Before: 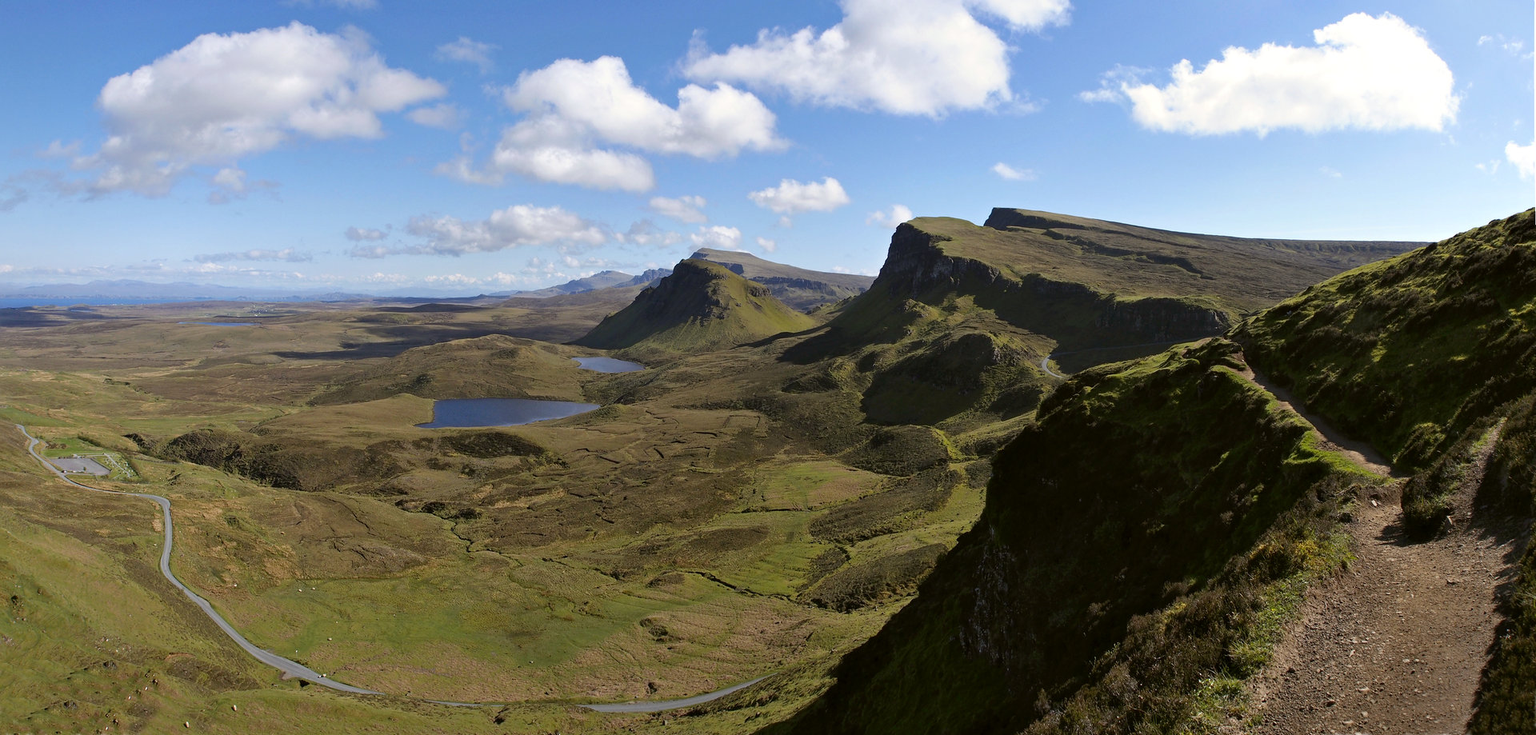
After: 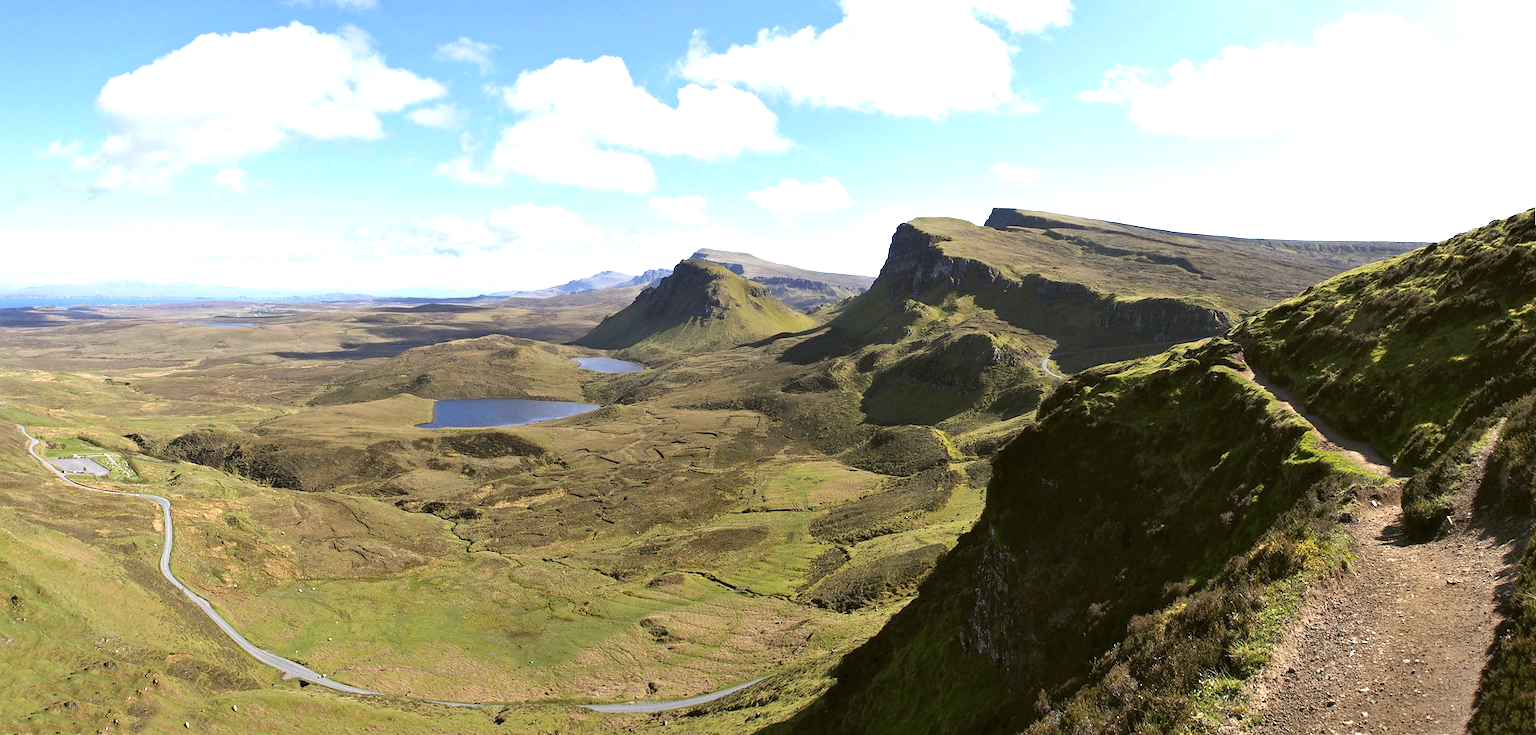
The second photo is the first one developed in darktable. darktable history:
exposure: black level correction 0, exposure 1.2 EV, compensate exposure bias true, compensate highlight preservation false
contrast brightness saturation: saturation -0.05
